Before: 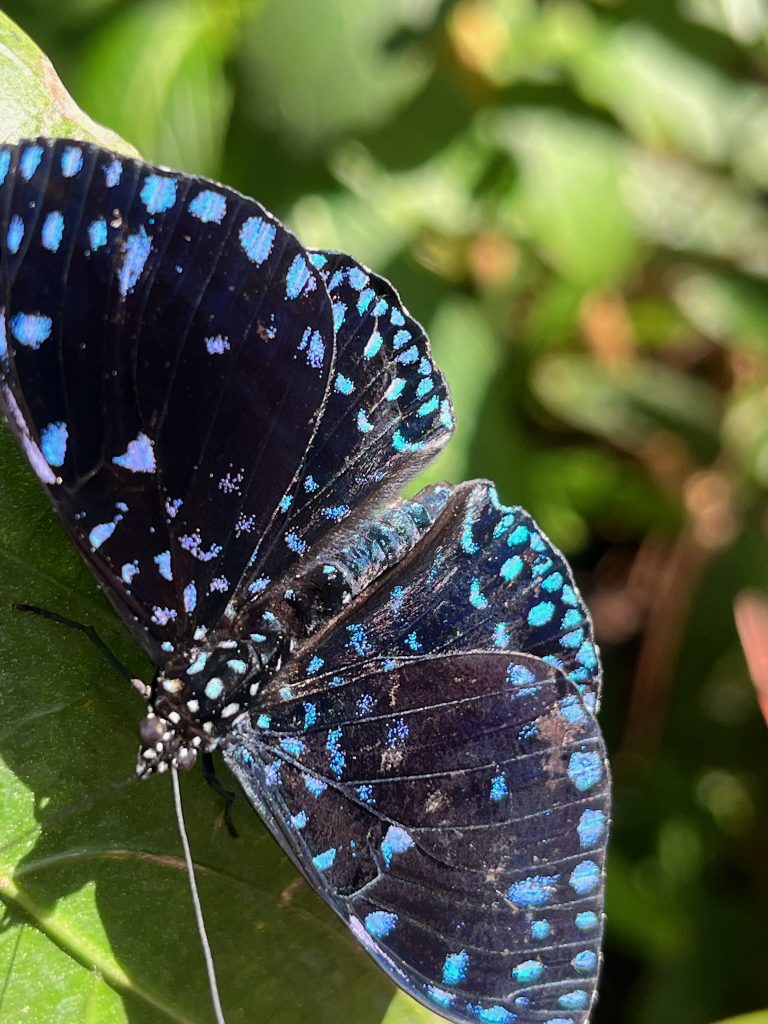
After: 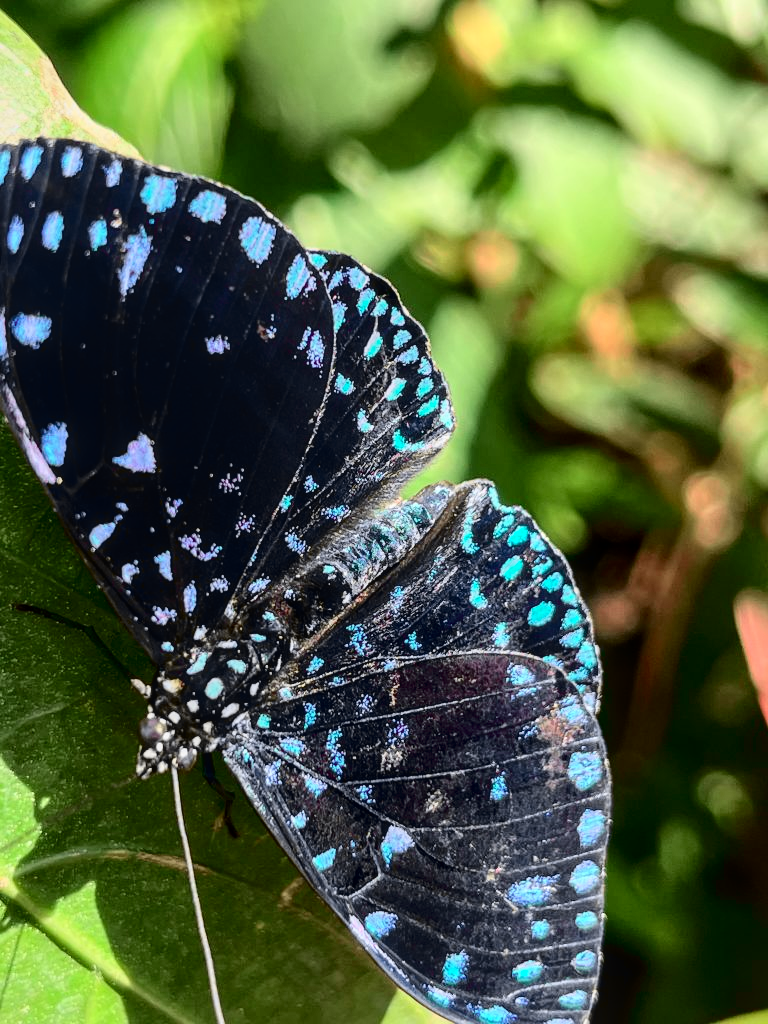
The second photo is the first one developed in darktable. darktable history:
local contrast: on, module defaults
tone curve: curves: ch0 [(0, 0.011) (0.053, 0.026) (0.174, 0.115) (0.398, 0.444) (0.673, 0.775) (0.829, 0.906) (0.991, 0.981)]; ch1 [(0, 0) (0.276, 0.206) (0.409, 0.383) (0.473, 0.458) (0.492, 0.499) (0.521, 0.502) (0.546, 0.543) (0.585, 0.617) (0.659, 0.686) (0.78, 0.8) (1, 1)]; ch2 [(0, 0) (0.438, 0.449) (0.473, 0.469) (0.503, 0.5) (0.523, 0.538) (0.562, 0.598) (0.612, 0.635) (0.695, 0.713) (1, 1)], color space Lab, independent channels, preserve colors none
